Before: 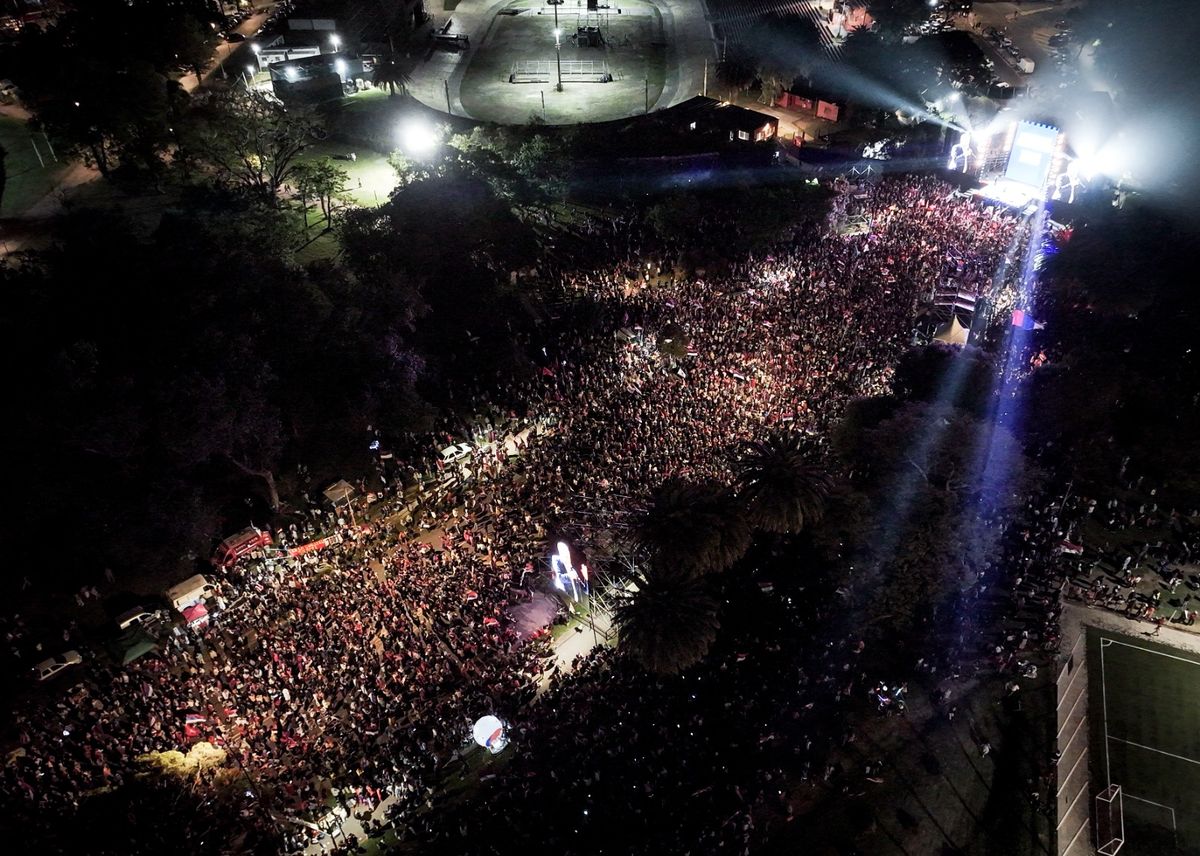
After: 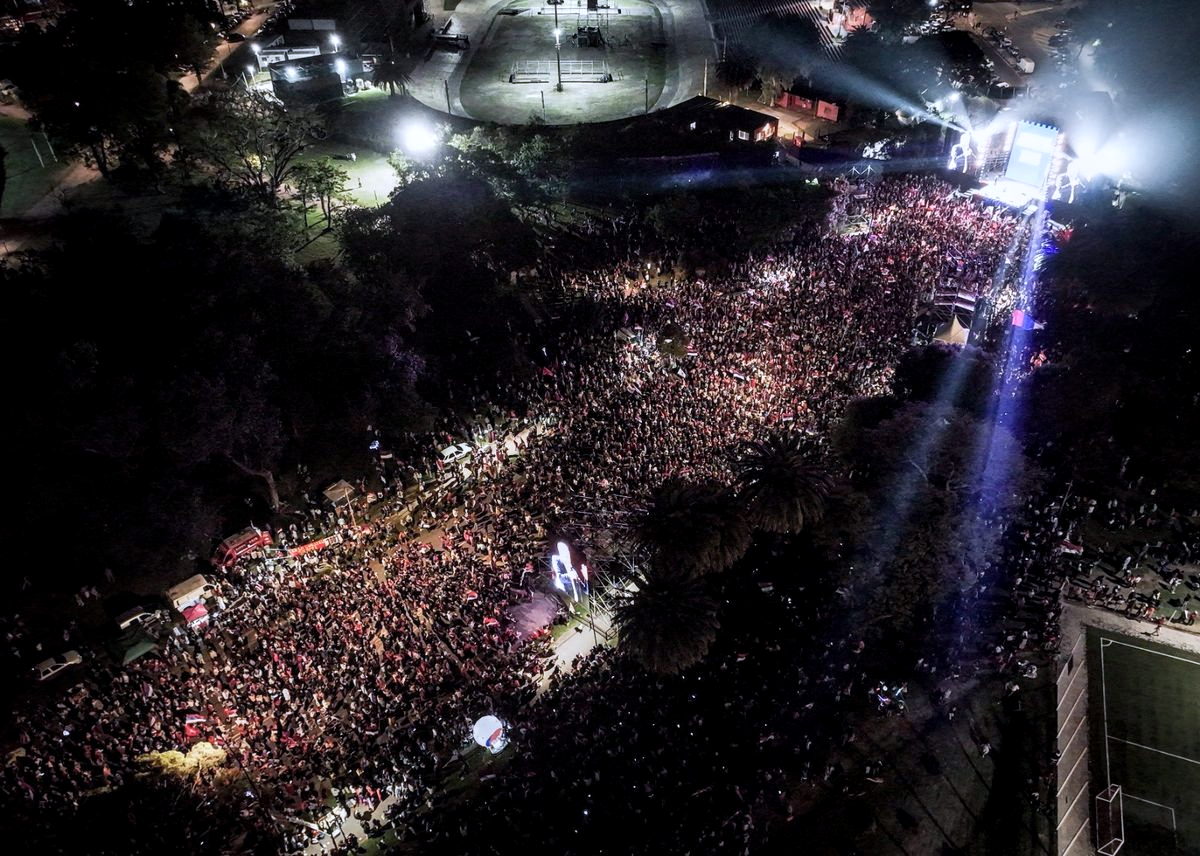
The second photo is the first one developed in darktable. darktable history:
local contrast: on, module defaults
color calibration: illuminant as shot in camera, x 0.358, y 0.373, temperature 4628.91 K
